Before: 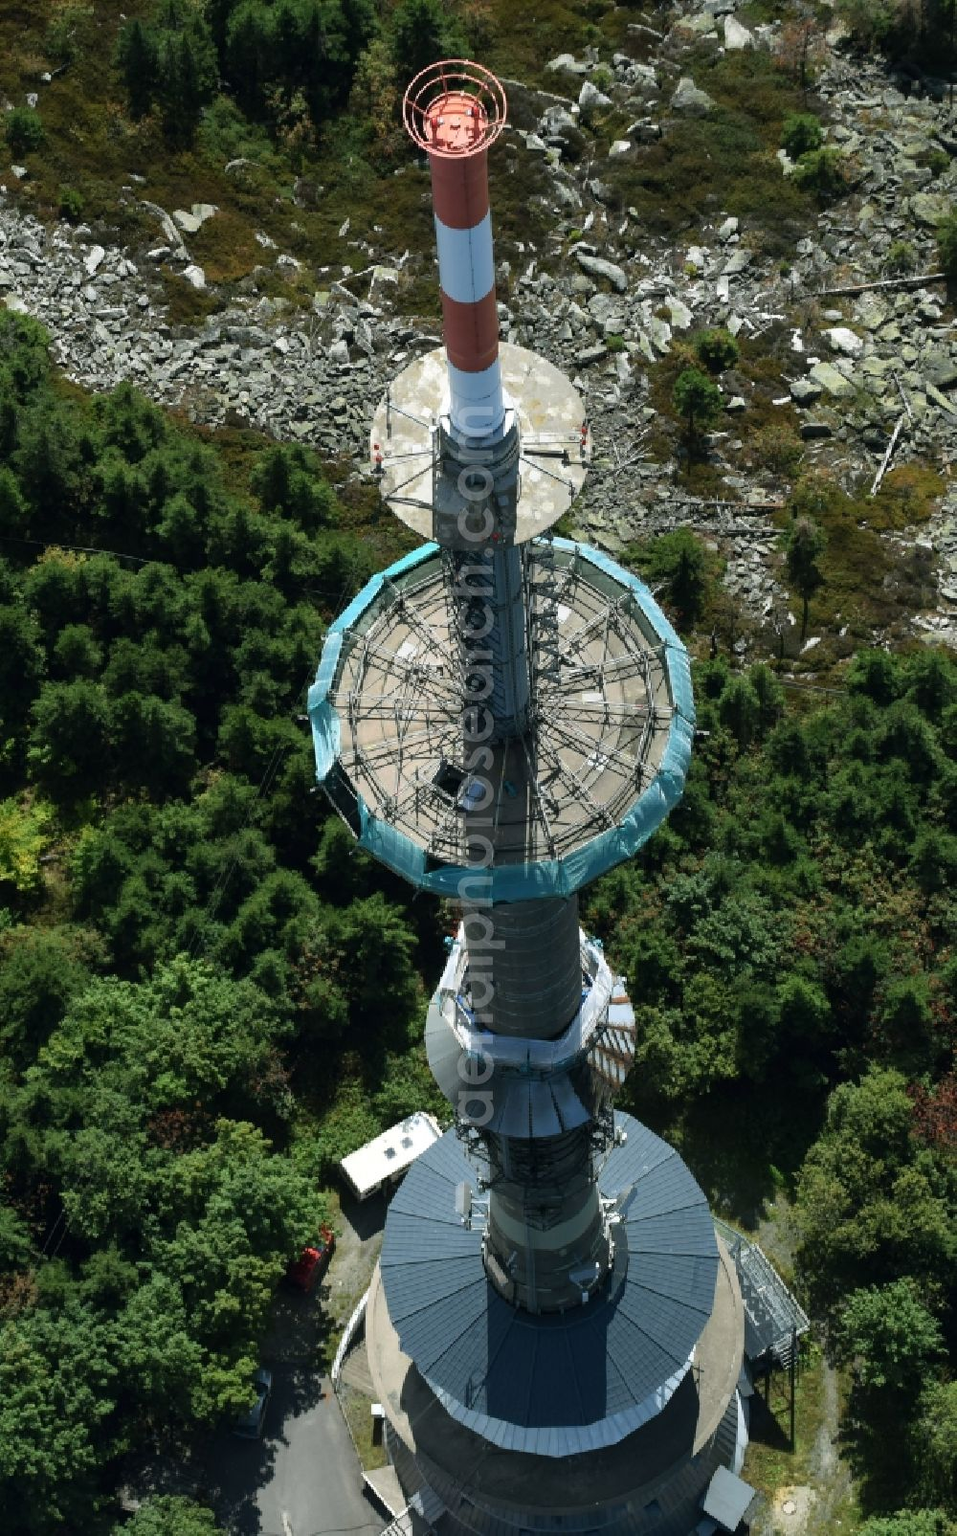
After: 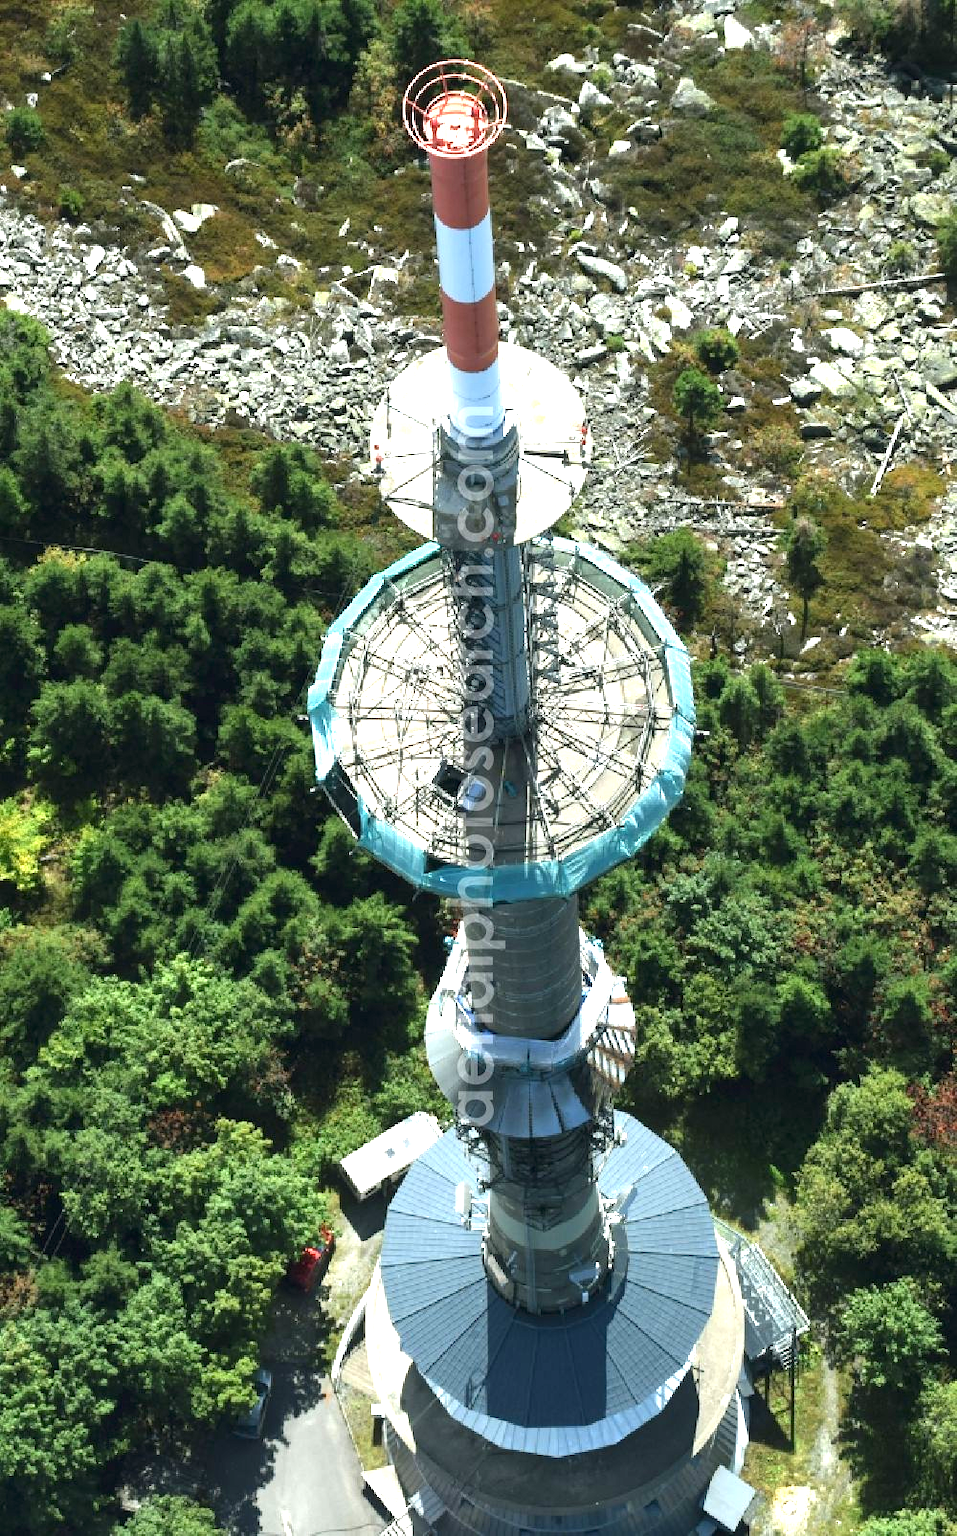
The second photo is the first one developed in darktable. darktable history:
exposure: black level correction 0, exposure 1.472 EV, compensate exposure bias true, compensate highlight preservation false
